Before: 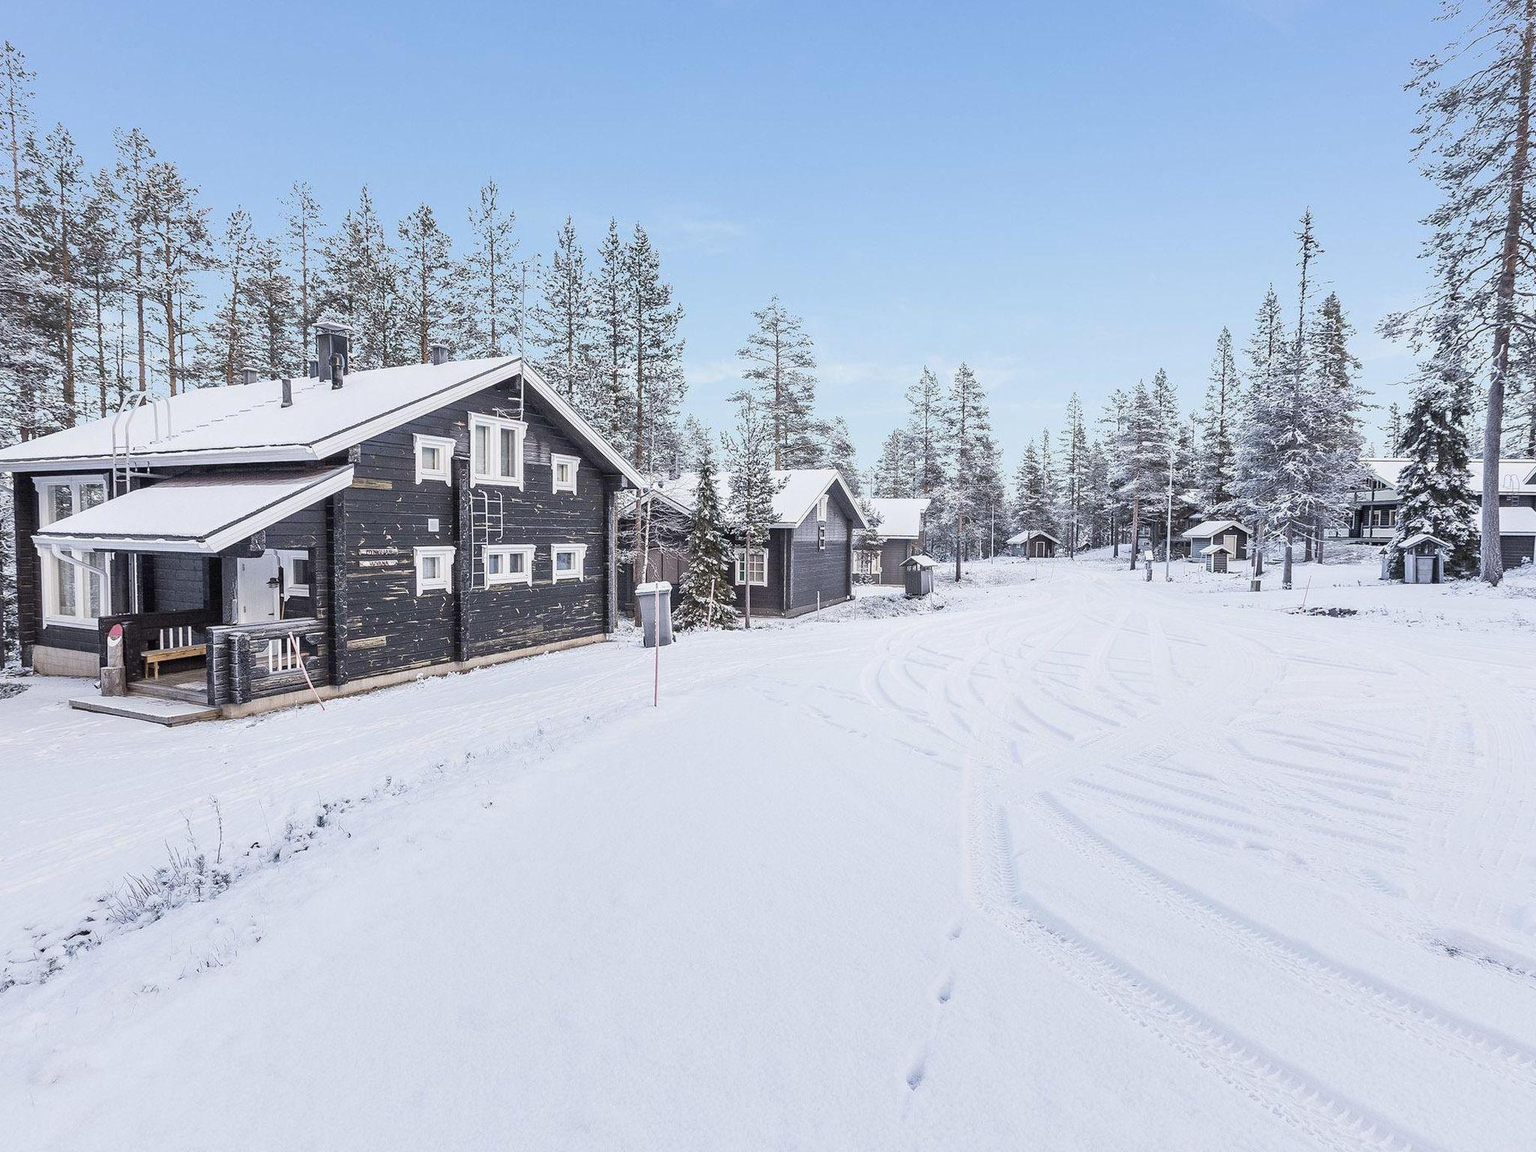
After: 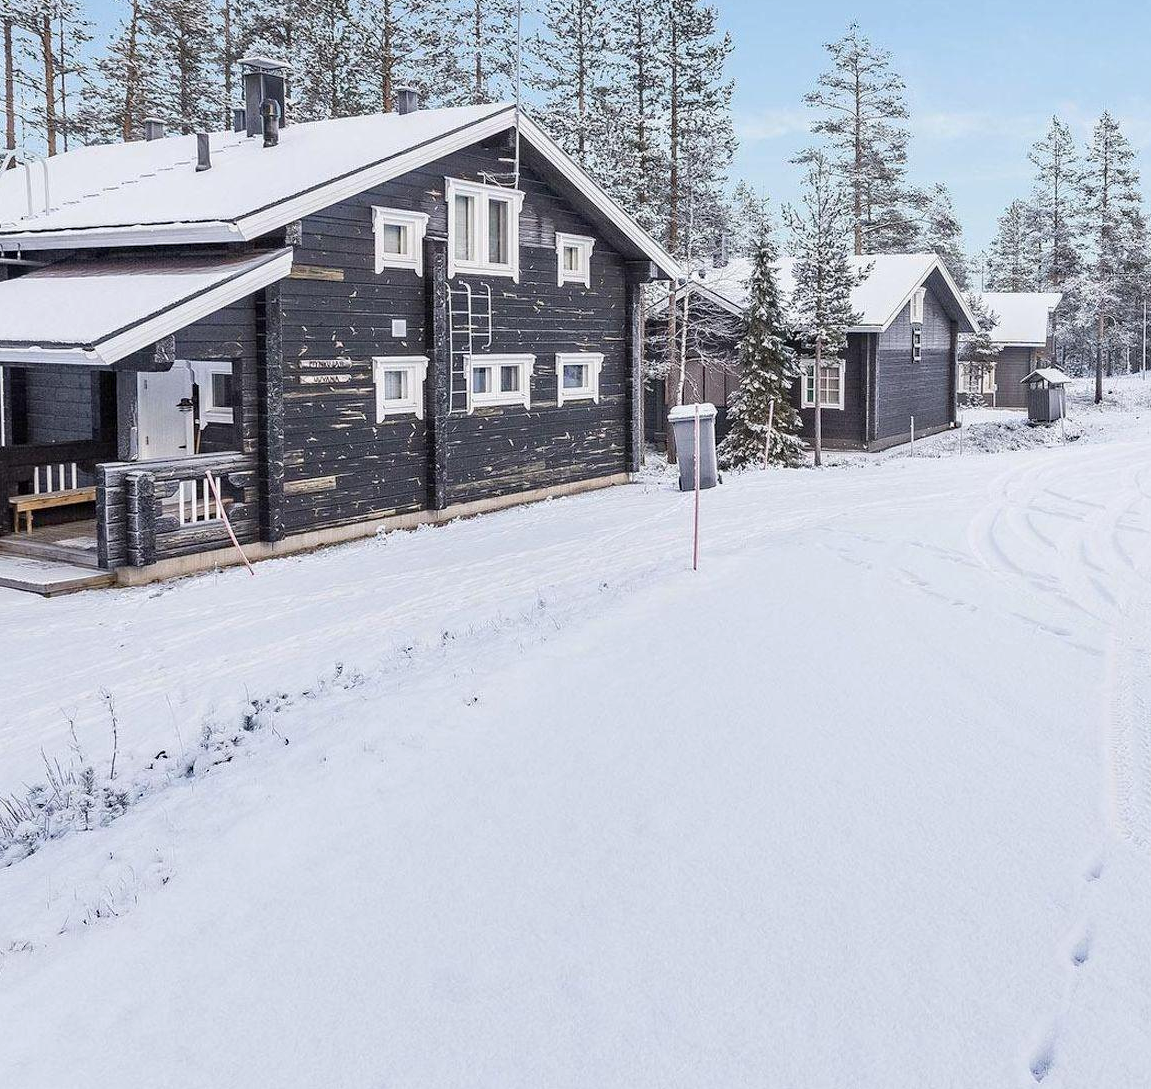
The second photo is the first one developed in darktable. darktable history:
haze removal: compatibility mode true, adaptive false
crop: left 8.763%, top 24.236%, right 35.013%, bottom 4.81%
